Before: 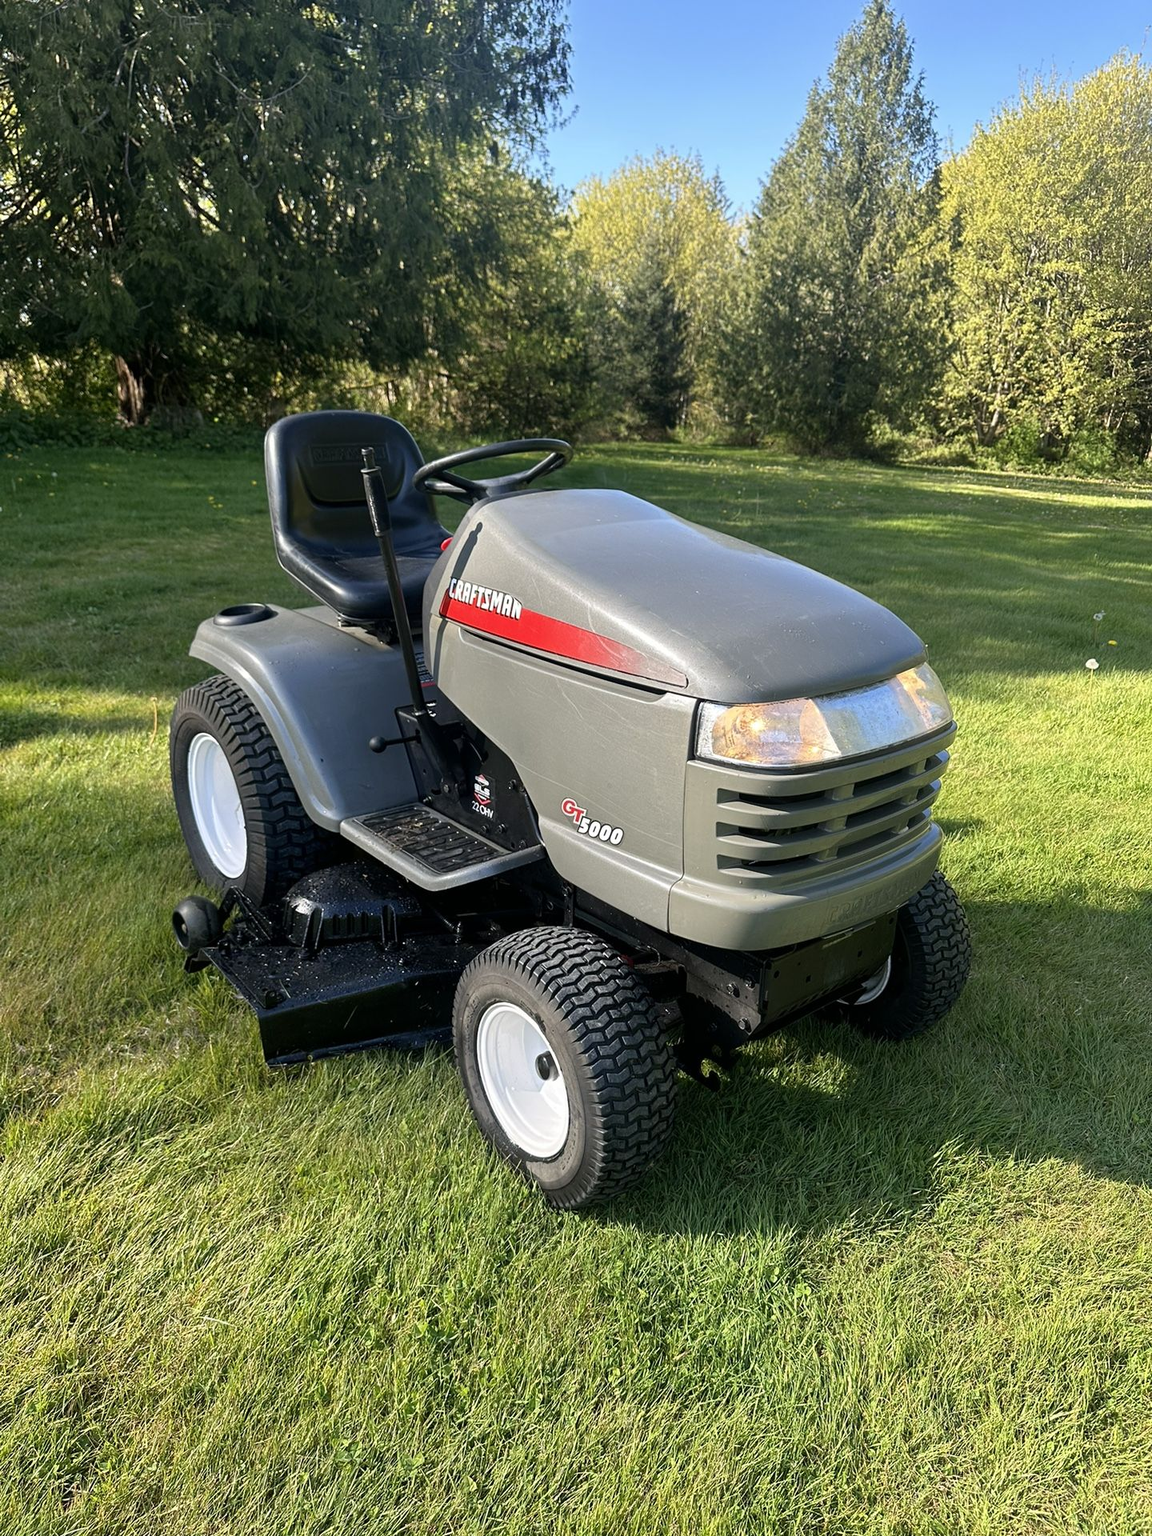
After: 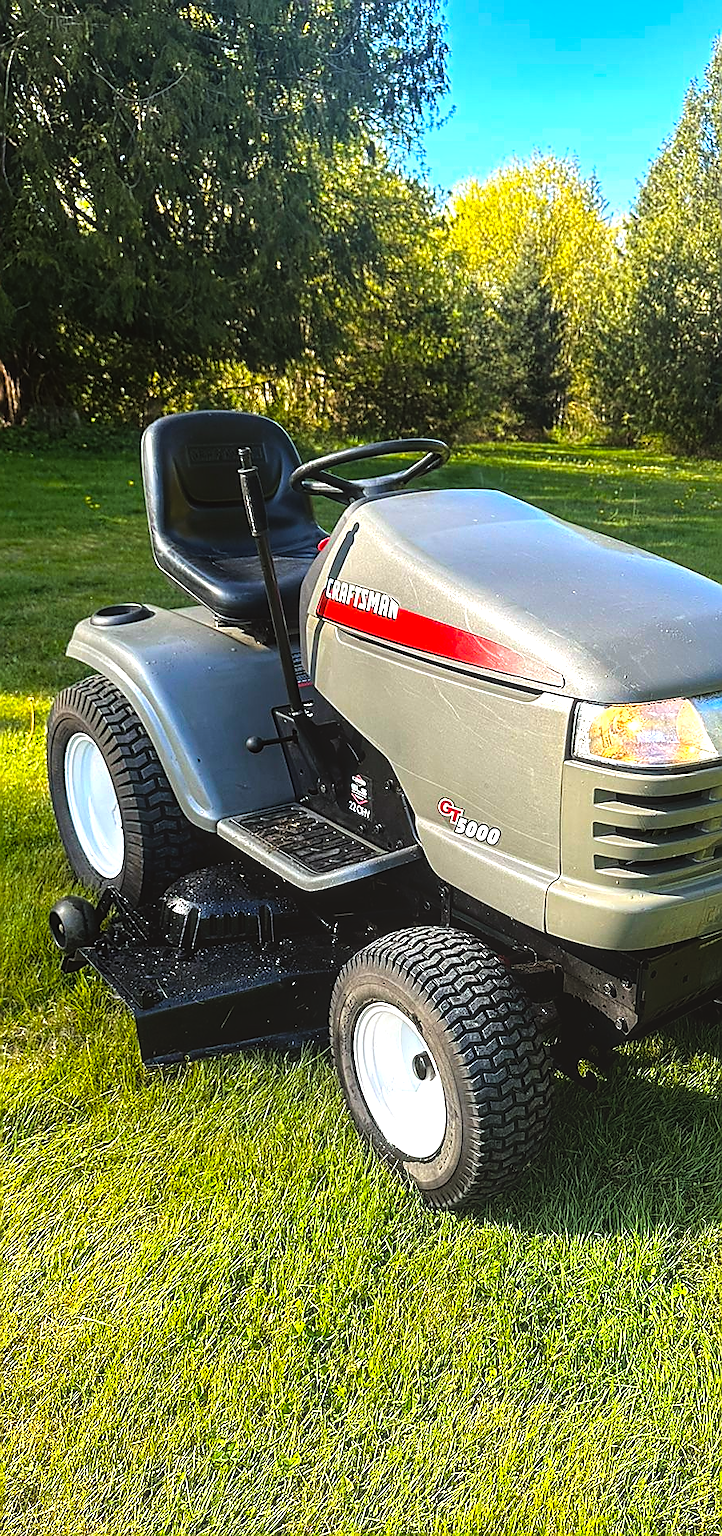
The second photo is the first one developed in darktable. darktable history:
color balance rgb: power › chroma 0.704%, power › hue 60°, highlights gain › luminance 14.906%, linear chroma grading › global chroma 14.841%, perceptual saturation grading › global saturation 29.707%, global vibrance 20%
local contrast: on, module defaults
color zones: curves: ch1 [(0, 0.469) (0.001, 0.469) (0.12, 0.446) (0.248, 0.469) (0.5, 0.5) (0.748, 0.5) (0.999, 0.469) (1, 0.469)]
exposure: black level correction -0.015, exposure -0.539 EV, compensate highlight preservation false
sharpen: radius 1.379, amount 1.256, threshold 0.638
crop: left 10.747%, right 26.53%
tone equalizer: -8 EV -1.05 EV, -7 EV -1.01 EV, -6 EV -0.899 EV, -5 EV -0.586 EV, -3 EV 0.559 EV, -2 EV 0.893 EV, -1 EV 0.994 EV, +0 EV 1.06 EV
